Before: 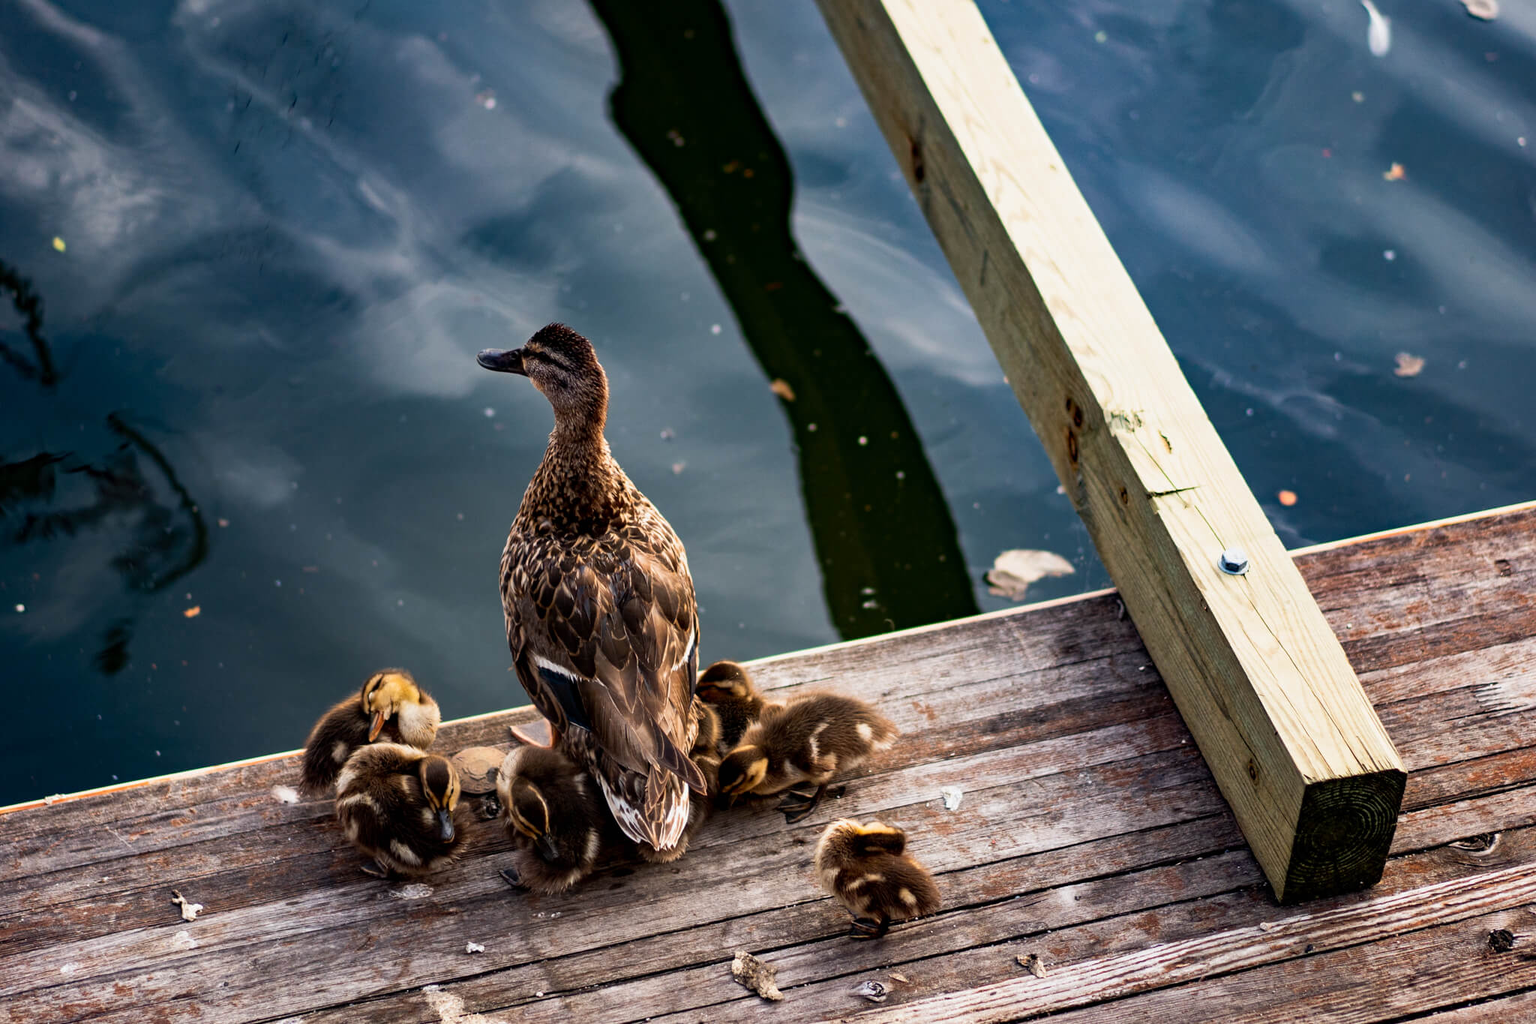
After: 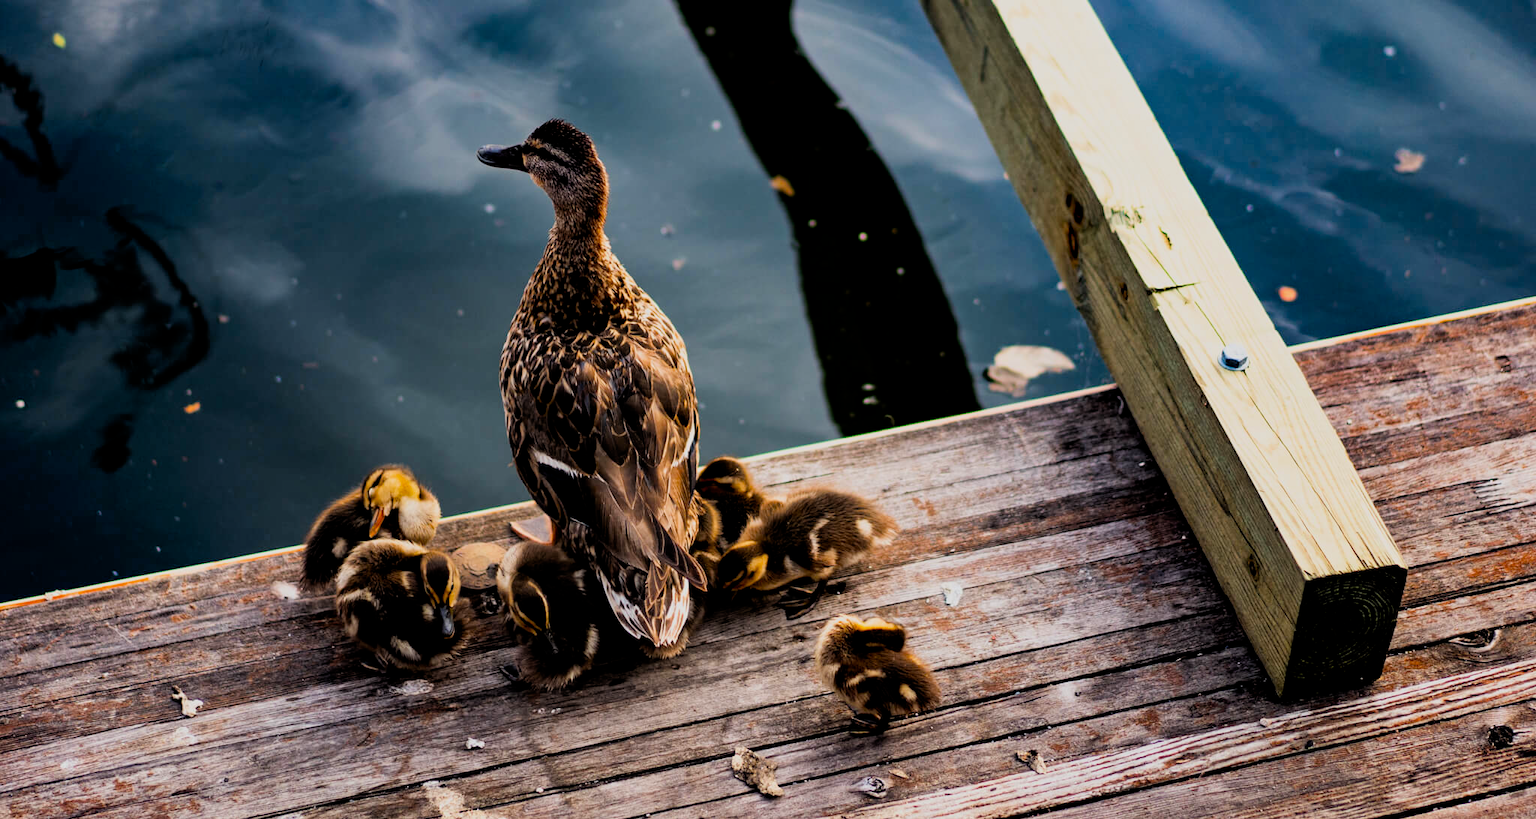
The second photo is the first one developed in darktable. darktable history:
crop and rotate: top 19.998%
filmic rgb: black relative exposure -7.75 EV, white relative exposure 4.4 EV, threshold 3 EV, target black luminance 0%, hardness 3.76, latitude 50.51%, contrast 1.074, highlights saturation mix 10%, shadows ↔ highlights balance -0.22%, color science v4 (2020), enable highlight reconstruction true
